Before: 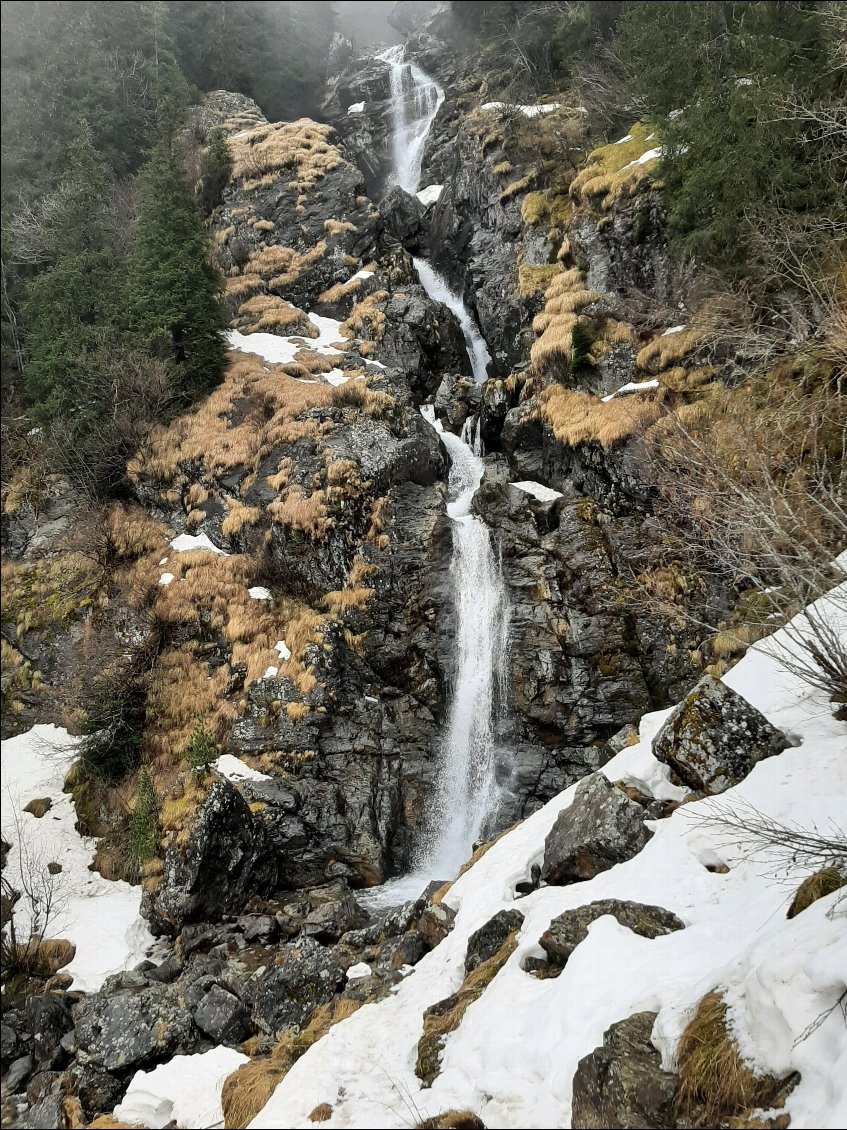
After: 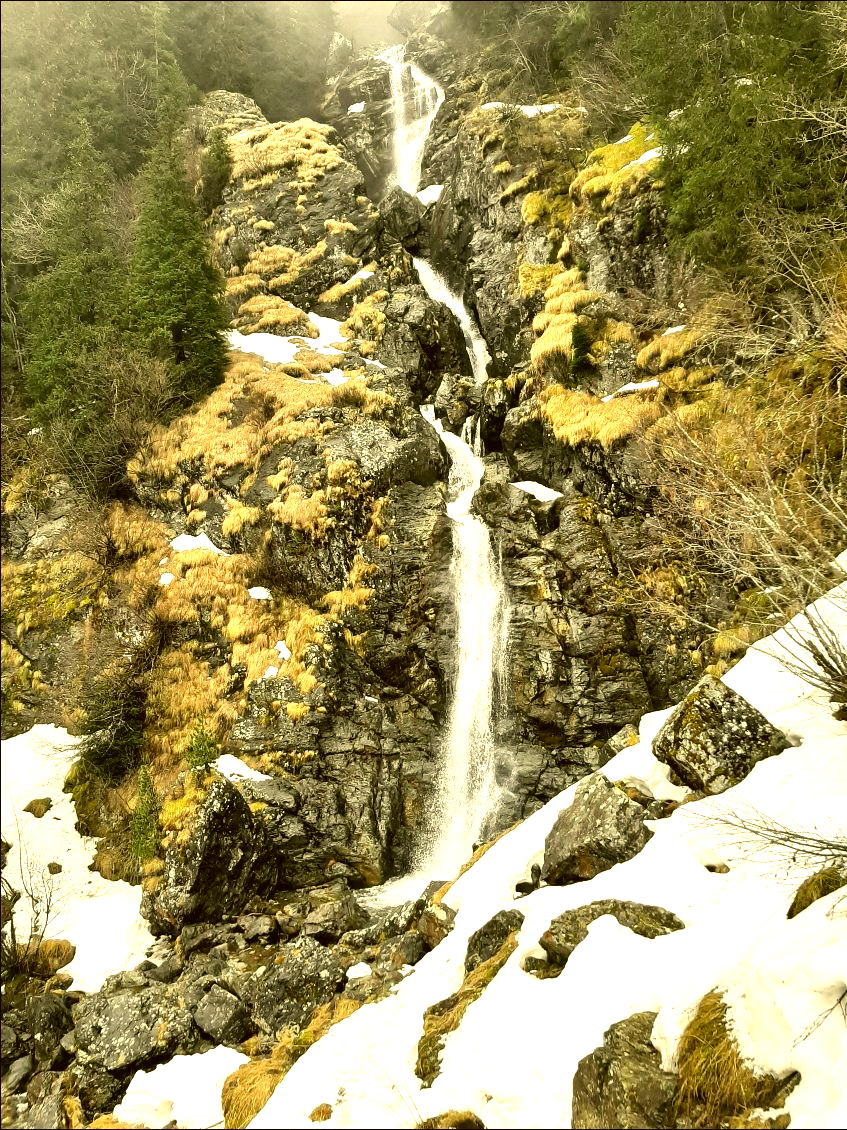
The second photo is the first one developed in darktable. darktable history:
exposure: black level correction 0, exposure 1.096 EV, compensate highlight preservation false
color correction: highlights a* 0.148, highlights b* 29.64, shadows a* -0.288, shadows b* 21.03
